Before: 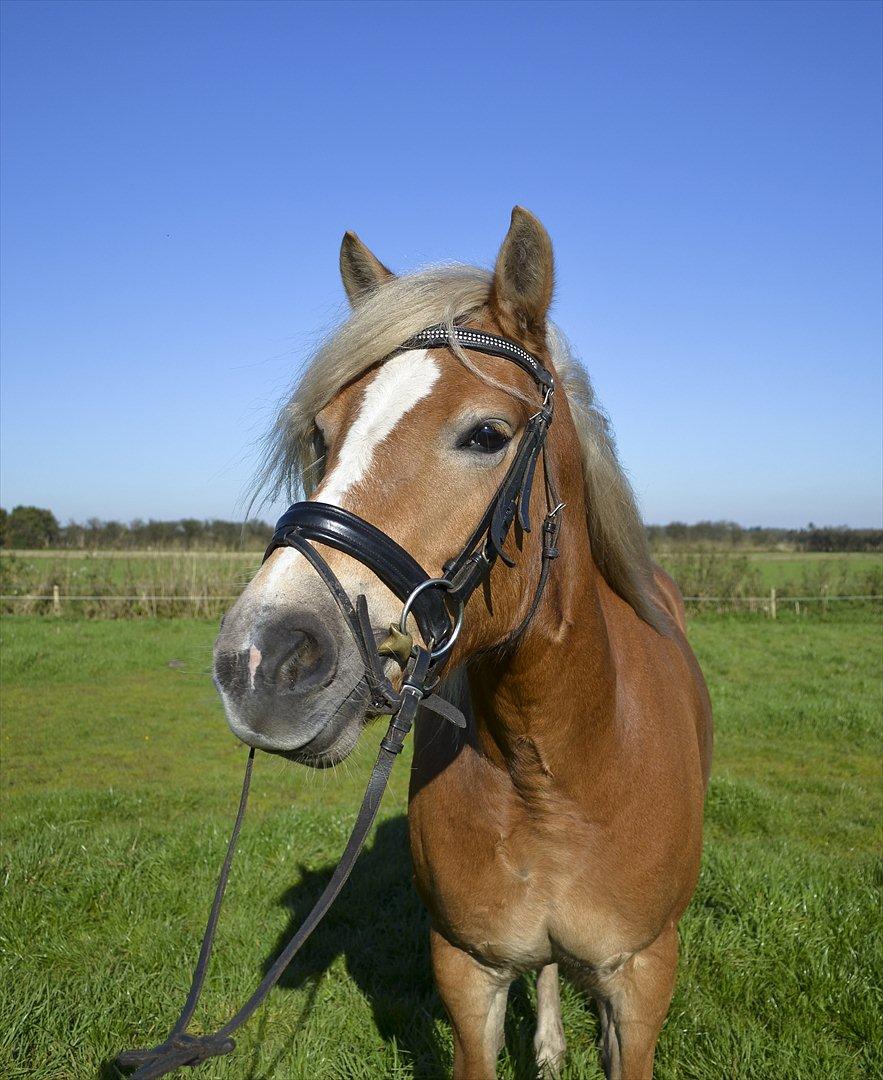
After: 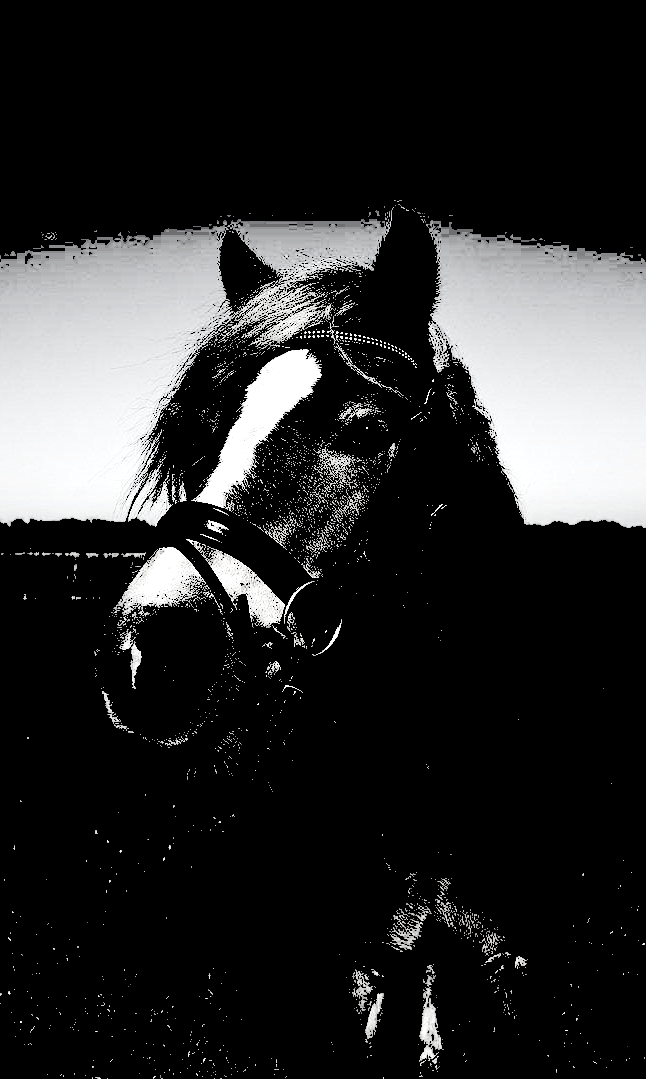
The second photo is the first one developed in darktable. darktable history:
levels: levels [0.246, 0.256, 0.506]
contrast brightness saturation: contrast 0.025, brightness -0.999, saturation -0.987
crop: left 13.512%, right 13.265%
exposure: black level correction 0.001, exposure -0.204 EV, compensate highlight preservation false
color zones: curves: ch0 [(0.25, 0.5) (0.463, 0.627) (0.484, 0.637) (0.75, 0.5)]
